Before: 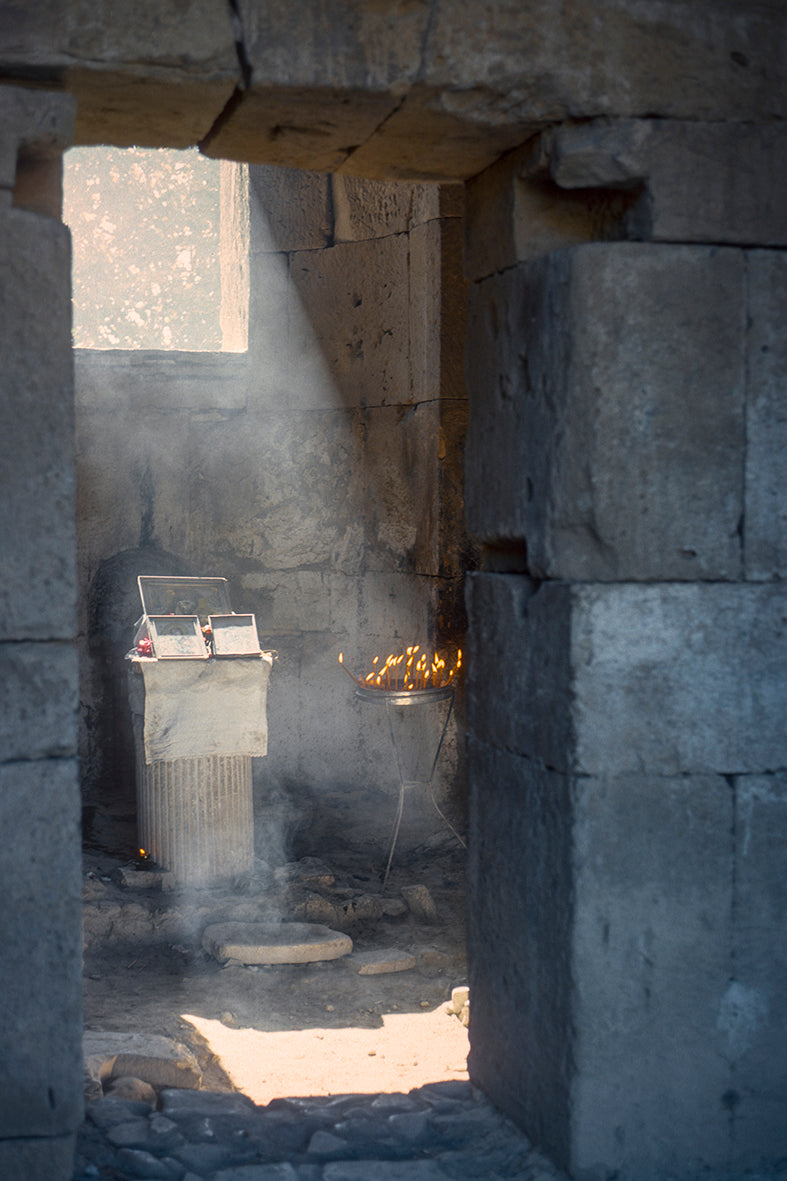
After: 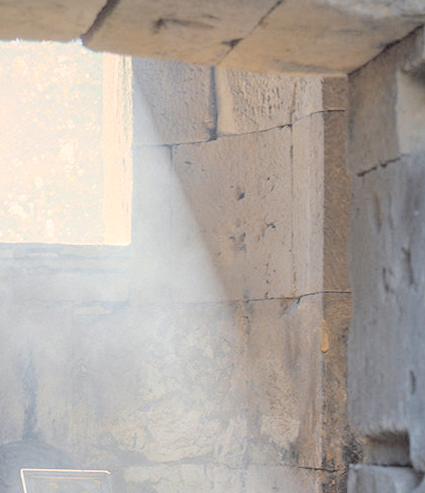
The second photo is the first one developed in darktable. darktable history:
contrast brightness saturation: brightness 0.998
crop: left 14.939%, top 9.077%, right 31.057%, bottom 49.173%
